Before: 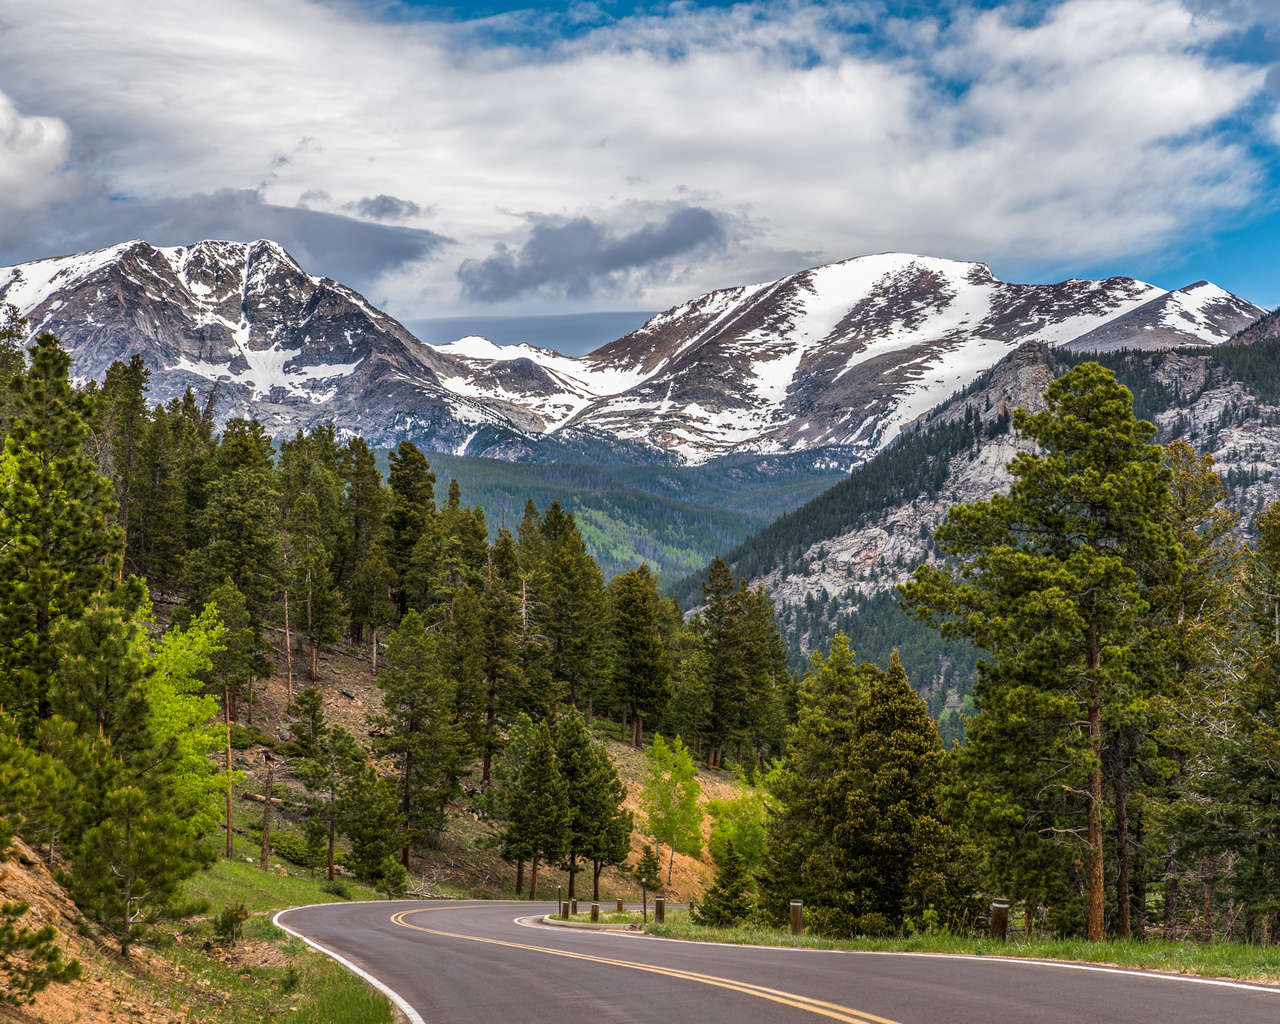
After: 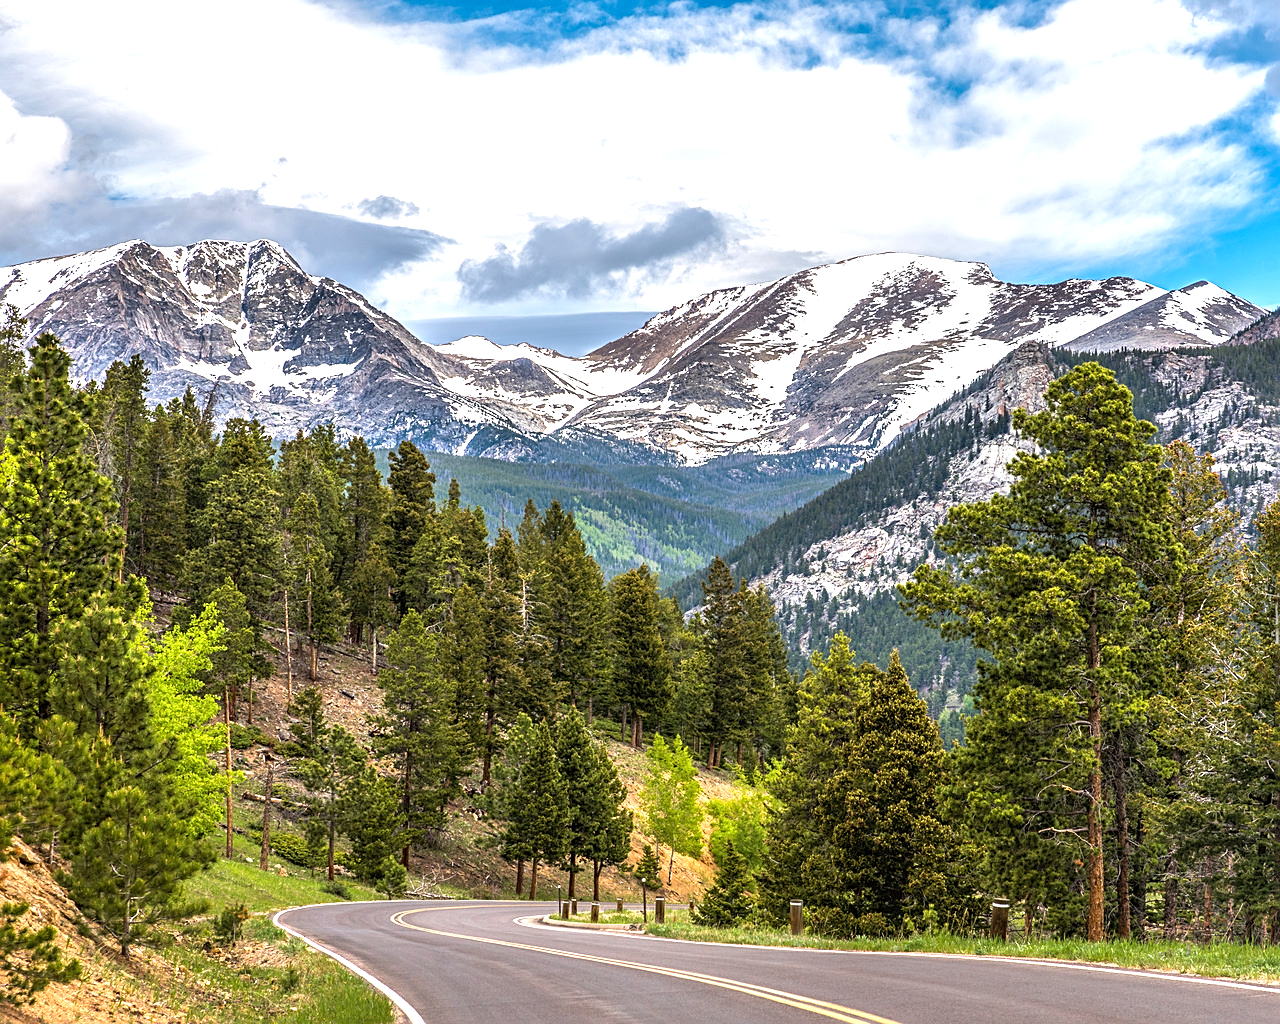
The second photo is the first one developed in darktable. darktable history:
exposure: exposure 0.948 EV, compensate exposure bias true, compensate highlight preservation false
sharpen: on, module defaults
